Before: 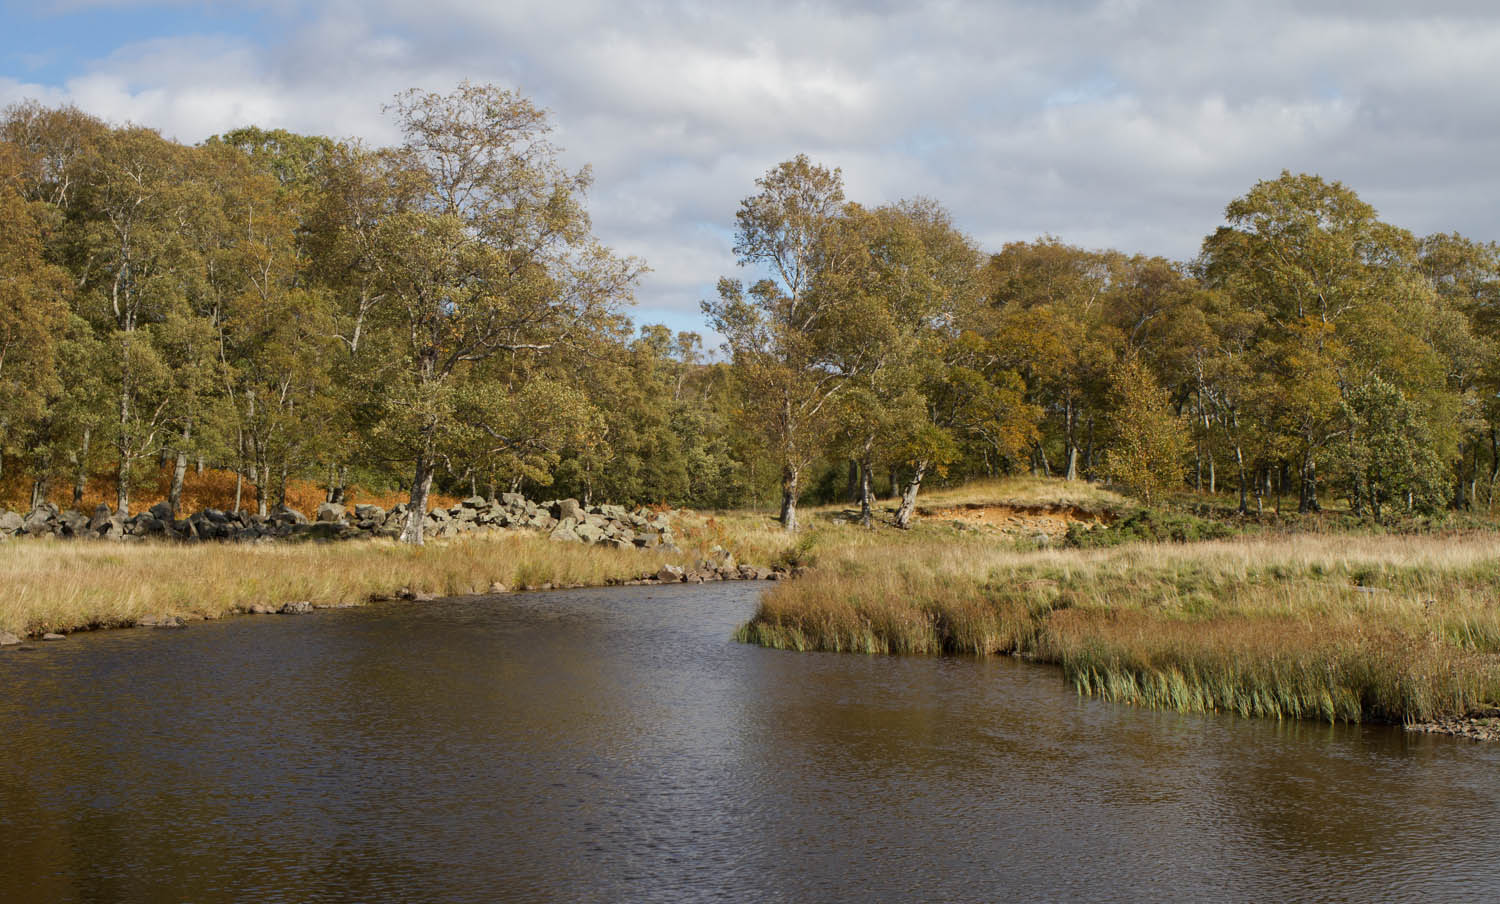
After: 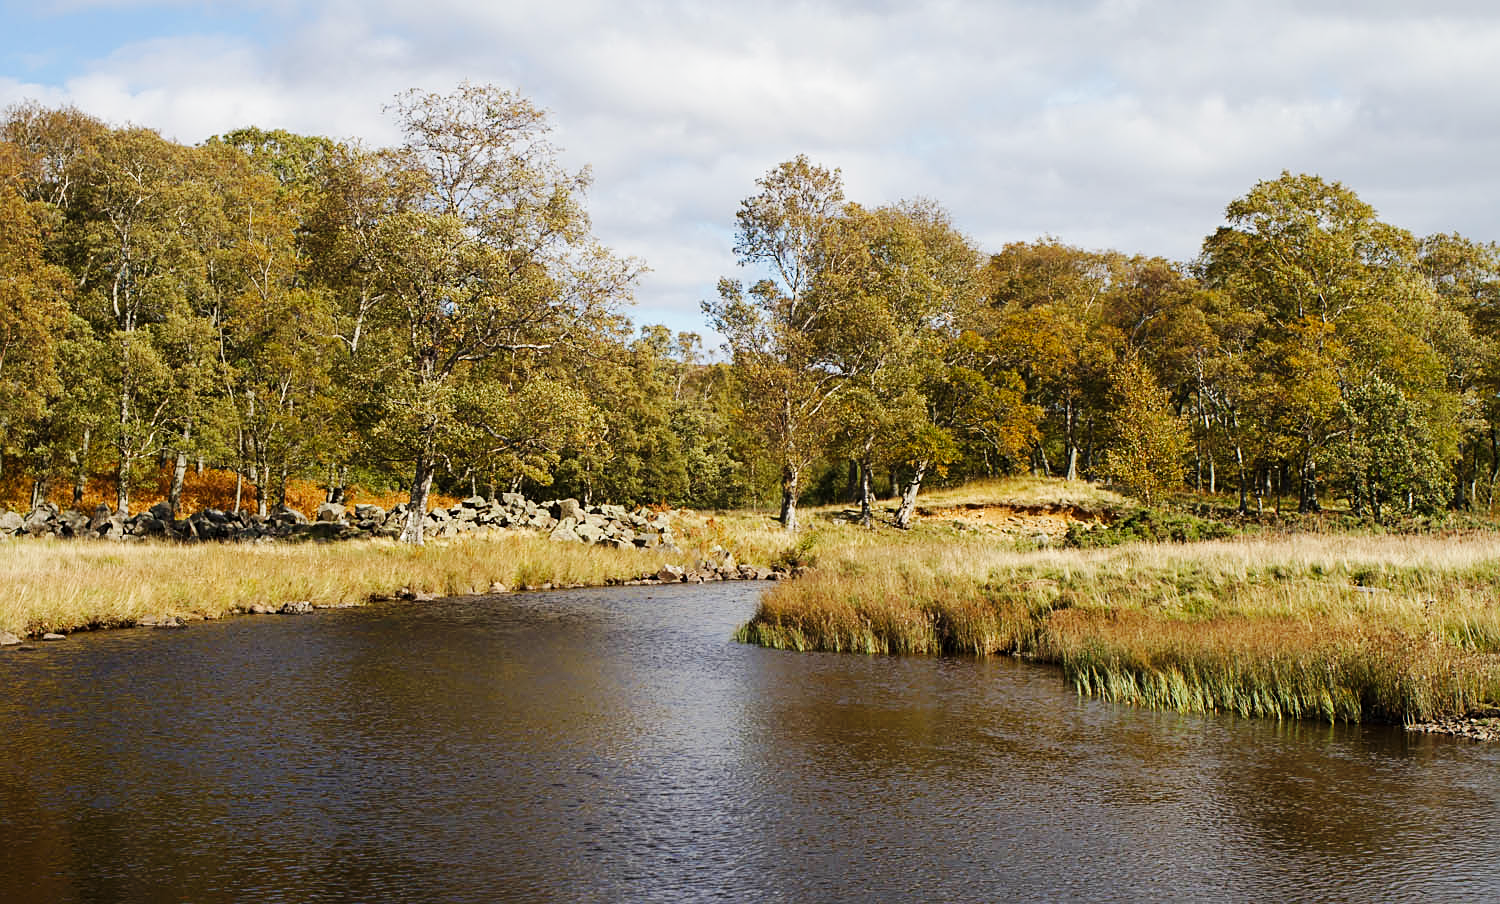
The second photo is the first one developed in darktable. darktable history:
base curve: curves: ch0 [(0, 0) (0.032, 0.025) (0.121, 0.166) (0.206, 0.329) (0.605, 0.79) (1, 1)], preserve colors none
sharpen: on, module defaults
